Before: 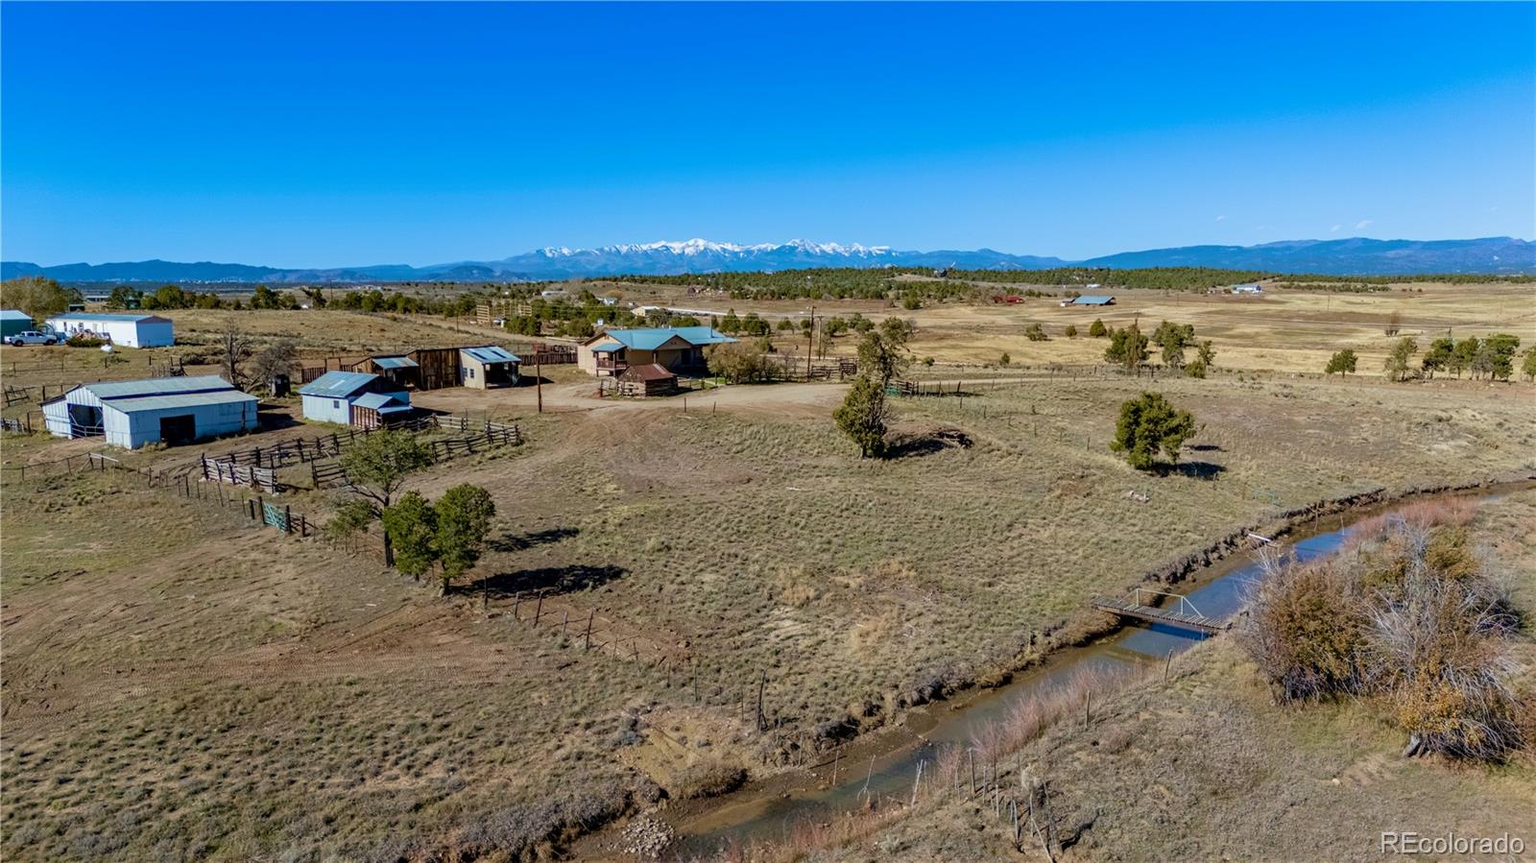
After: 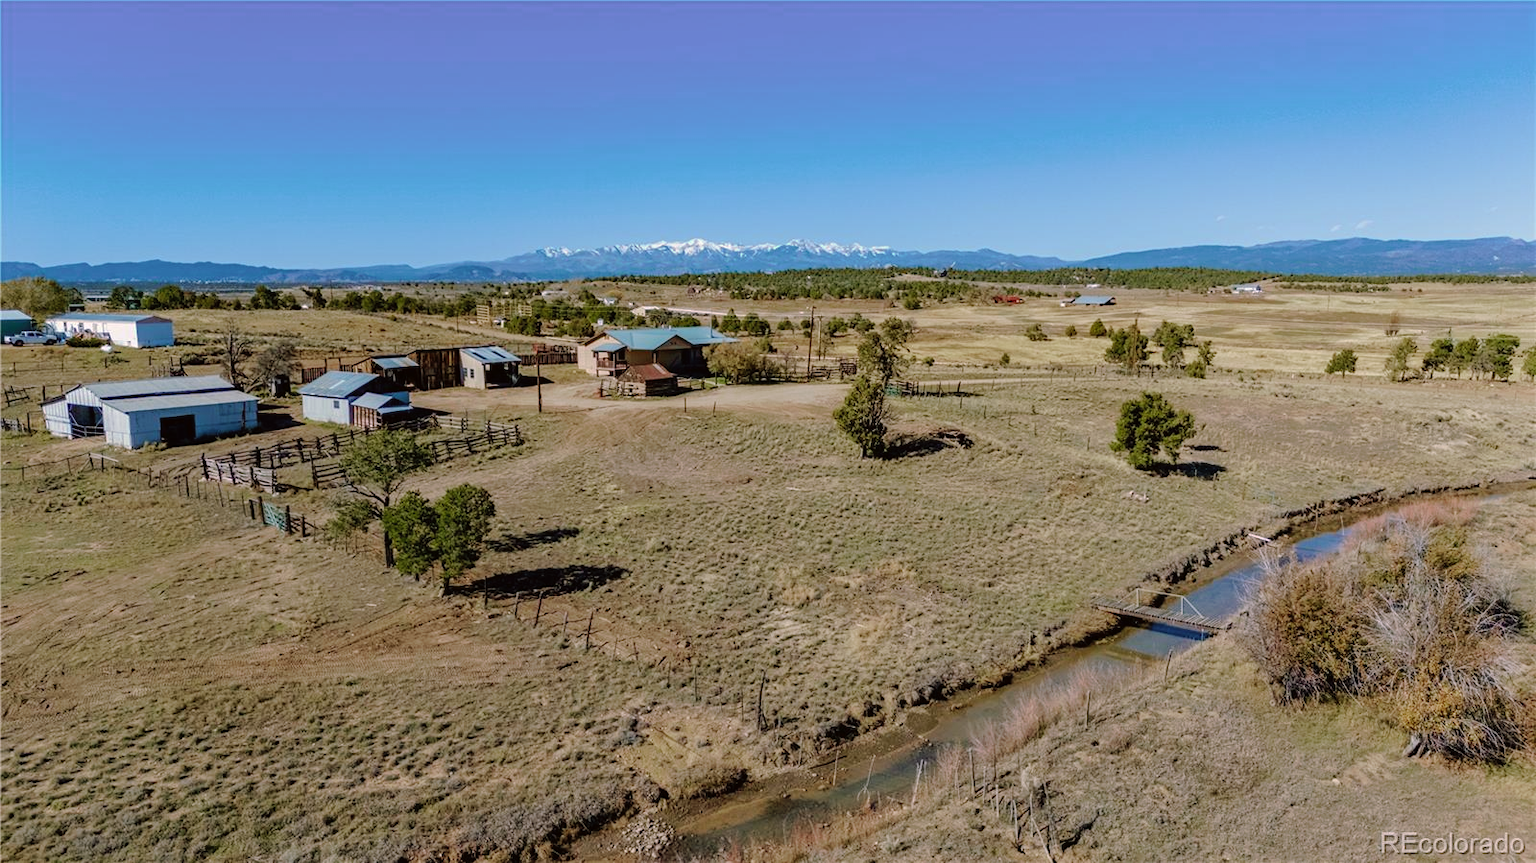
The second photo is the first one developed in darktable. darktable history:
tone curve: curves: ch0 [(0, 0) (0.003, 0.006) (0.011, 0.014) (0.025, 0.024) (0.044, 0.035) (0.069, 0.046) (0.1, 0.074) (0.136, 0.115) (0.177, 0.161) (0.224, 0.226) (0.277, 0.293) (0.335, 0.364) (0.399, 0.441) (0.468, 0.52) (0.543, 0.58) (0.623, 0.657) (0.709, 0.72) (0.801, 0.794) (0.898, 0.883) (1, 1)], preserve colors none
color look up table: target L [88.71, 92.61, 89.45, 76.73, 65.24, 52.49, 55.07, 53.8, 40.32, 34.14, 39.13, 9.7, 201.6, 96.79, 82.07, 81.14, 74.78, 65.11, 63.44, 63.09, 59.11, 53.4, 51.86, 54.9, 42.25, 30.8, 30.12, 22.93, 86.24, 73.57, 67.33, 70.59, 62.69, 57.63, 51.1, 62.32, 38.38, 32.79, 34.42, 32.2, 13.03, 5.546, 97.61, 95.42, 76.9, 64.68, 50.47, 44.27, 27.05], target a [-21.8, -6.916, -26.51, -42.1, -1.917, -45.25, -24.45, -36.5, -17.27, -26.86, -8.341, -11.94, 0, 13.34, -3.03, 10.01, 35.33, 37.64, 3.259, 21.87, 74.4, 77.17, 36.79, 74.93, 28.7, 6.811, 46.19, 11.92, 24.58, 51.69, 31.27, 56.65, 32.94, 74.13, 3.434, 51.25, 50.68, 35.94, 28.27, 25.5, 25, 14.47, -25.47, -45.99, -28.88, -4.093, -3.296, -25.15, -0.061], target b [28.09, 33.01, 48.9, 17.46, 16.65, 37.13, 38.27, 18.24, 16.06, 25.83, 32.24, 6.201, -0.001, 4.076, 71.86, 47.83, 10.16, 70.13, 54.12, 12.67, 31.46, 59.5, 30.88, 16.48, 44.32, 6.925, 35.98, 27.51, -12.4, -18.92, -39.68, -37.27, -6.688, -13.46, -4.6, -50.57, -49.67, 0.307, -26.71, -56.28, -36, -17.23, 4.766, -9.25, -28.99, -13.17, -39.85, -2.118, -24.98], num patches 49
